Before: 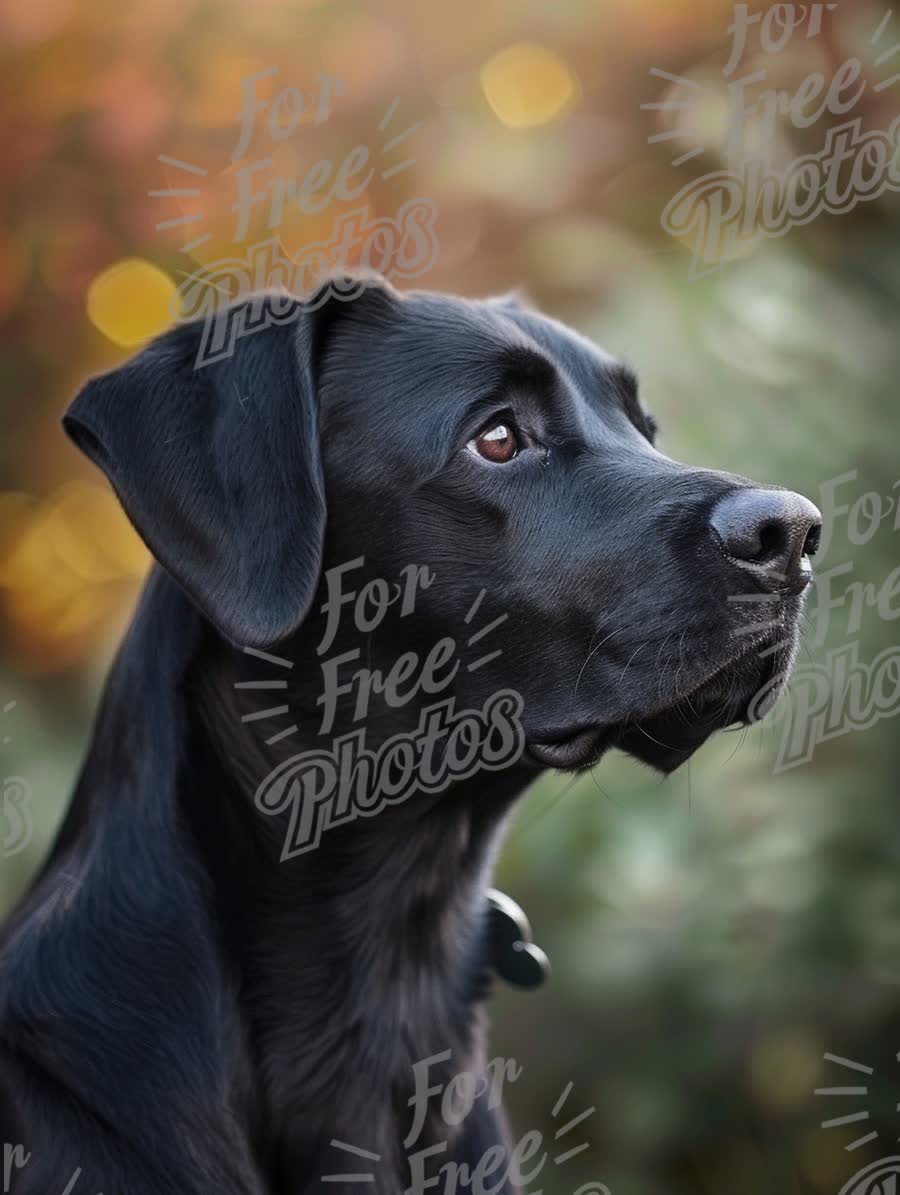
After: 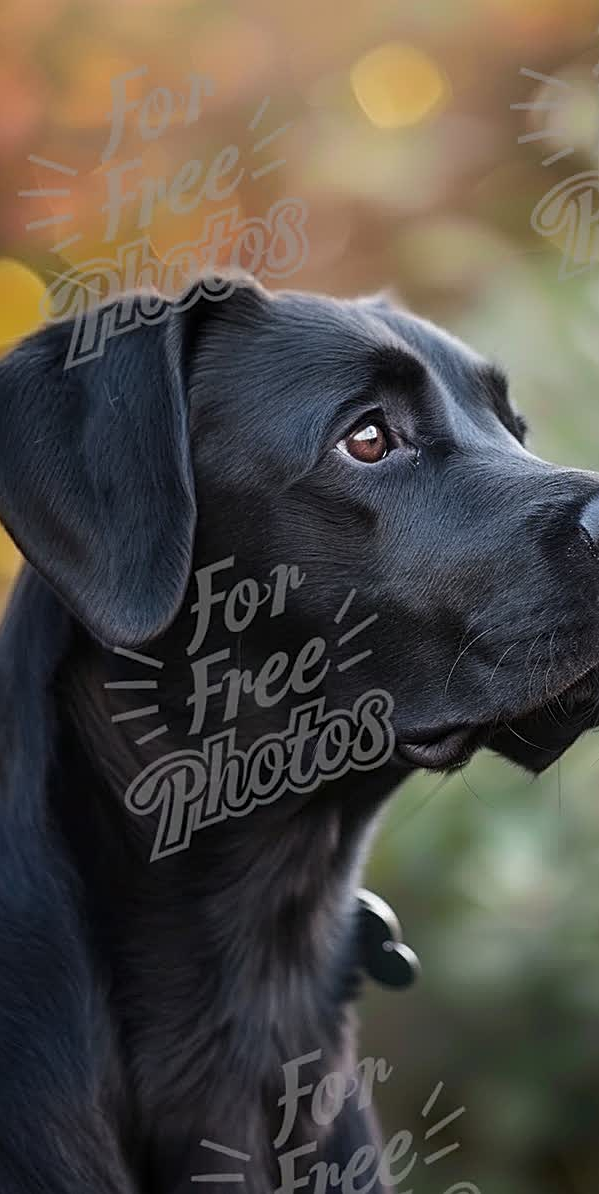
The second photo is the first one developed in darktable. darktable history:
crop and rotate: left 14.503%, right 18.865%
sharpen: on, module defaults
